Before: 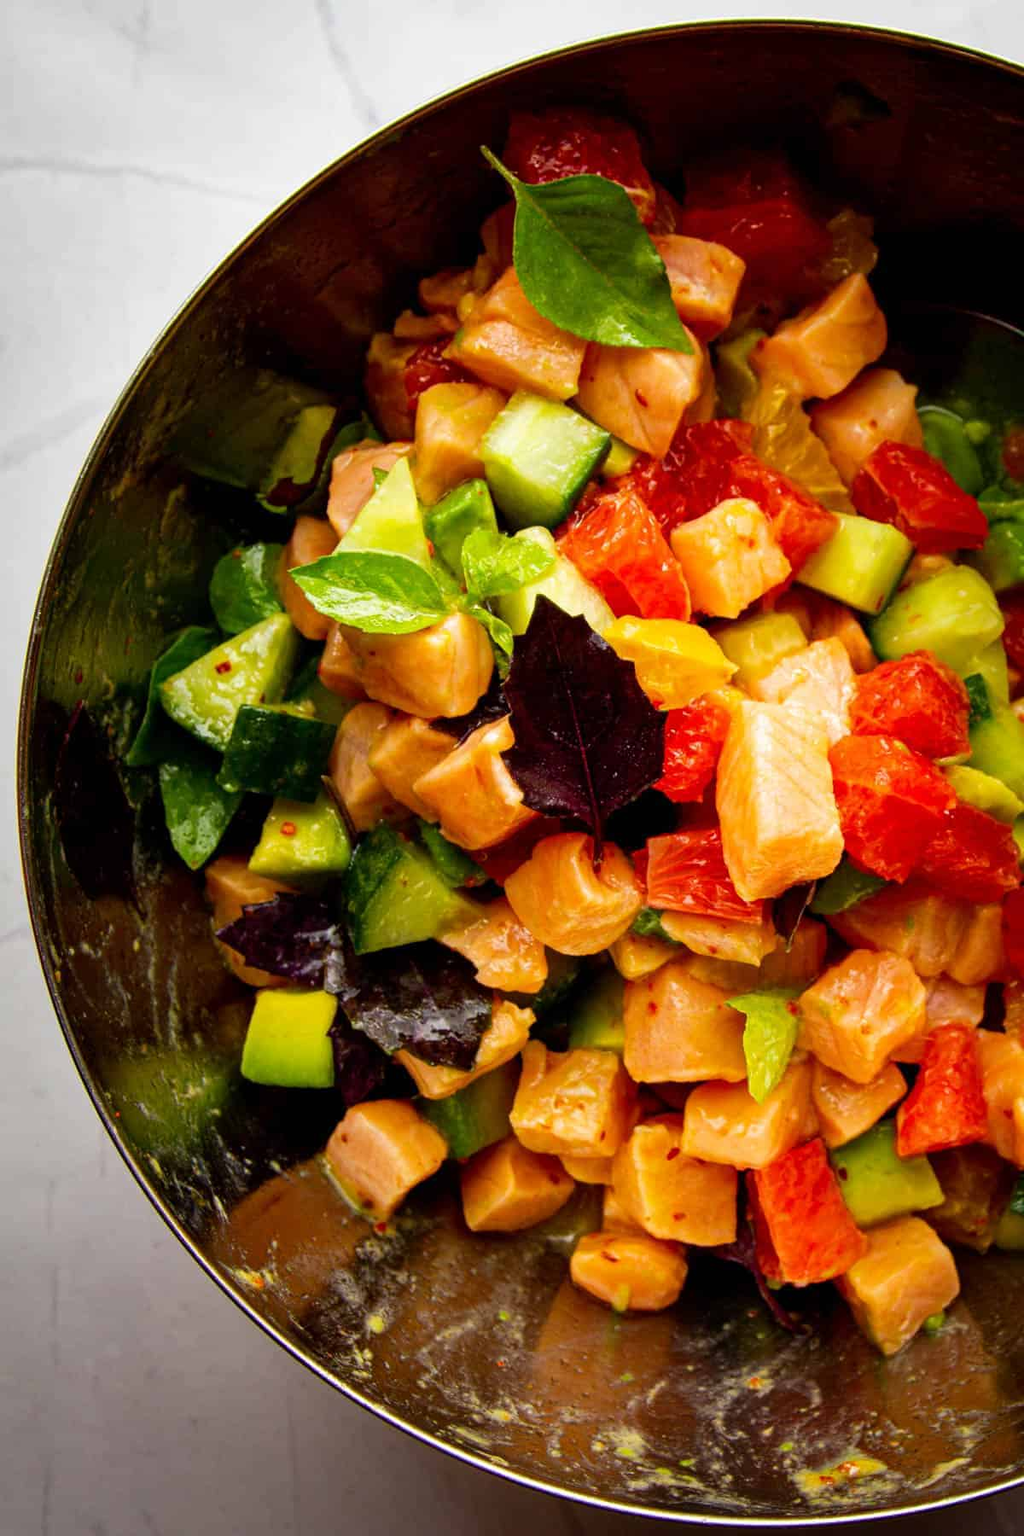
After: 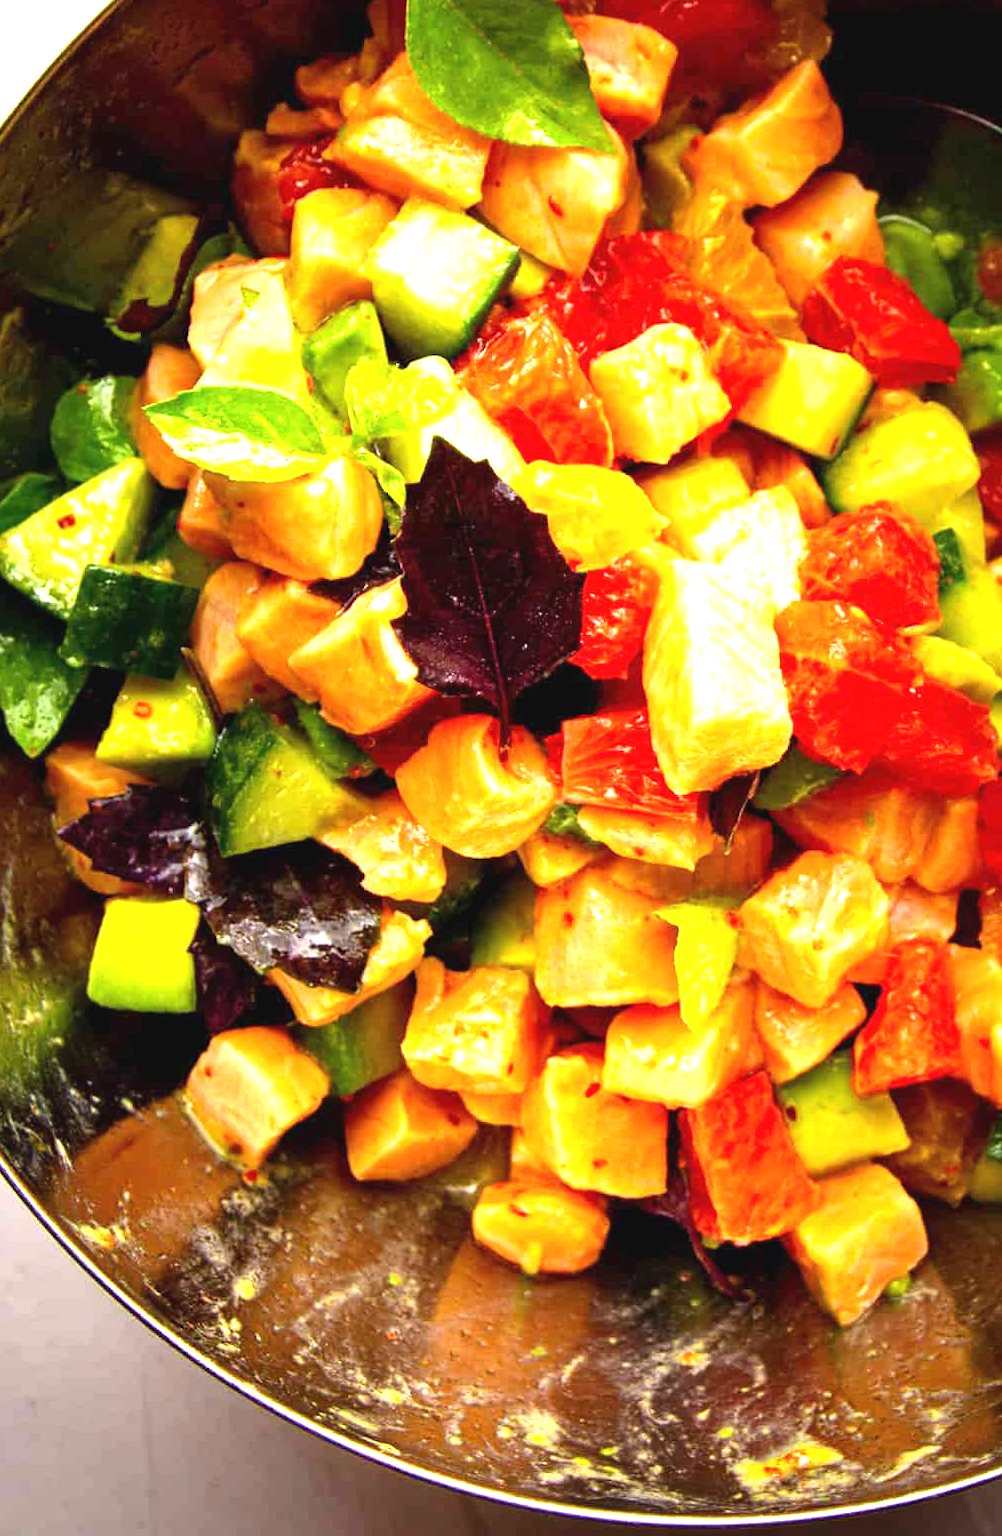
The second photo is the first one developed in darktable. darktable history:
crop: left 16.332%, top 14.493%
exposure: black level correction -0.002, exposure 1.358 EV, compensate exposure bias true, compensate highlight preservation false
